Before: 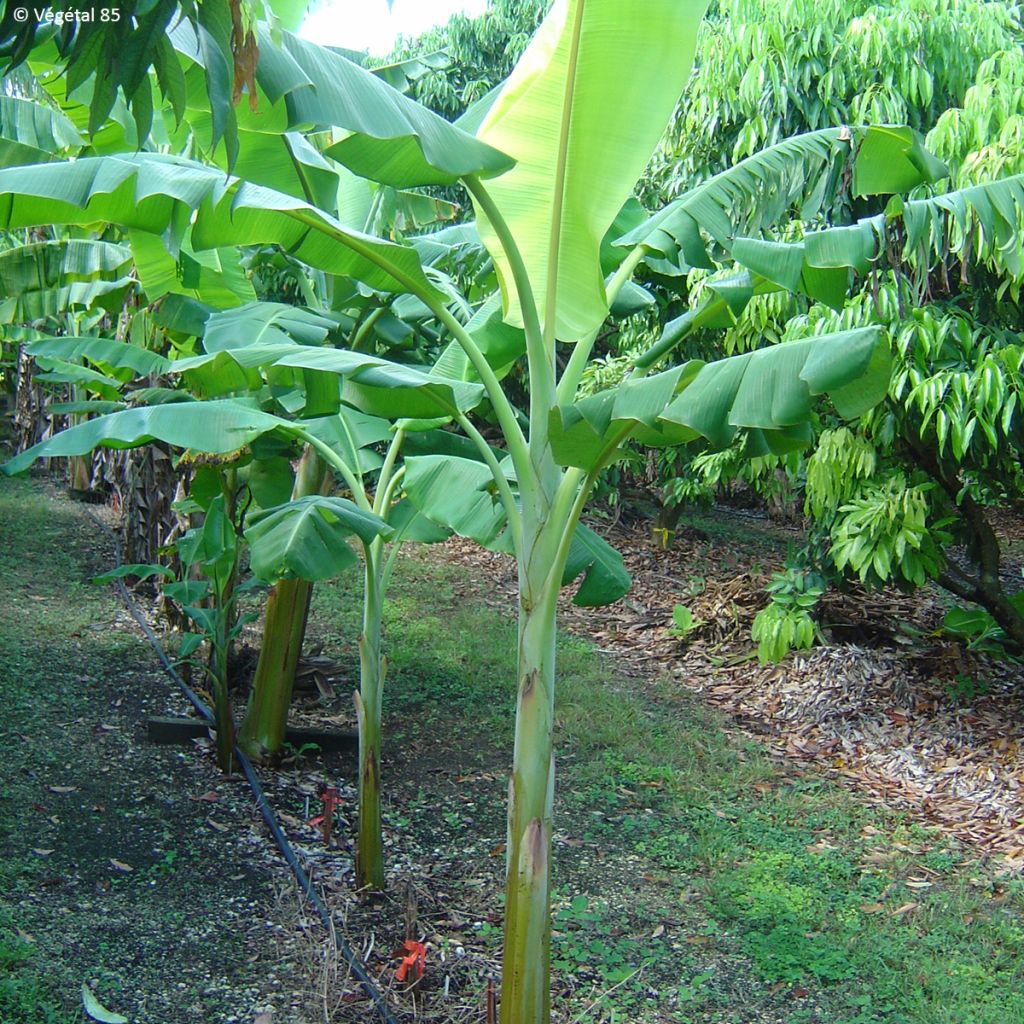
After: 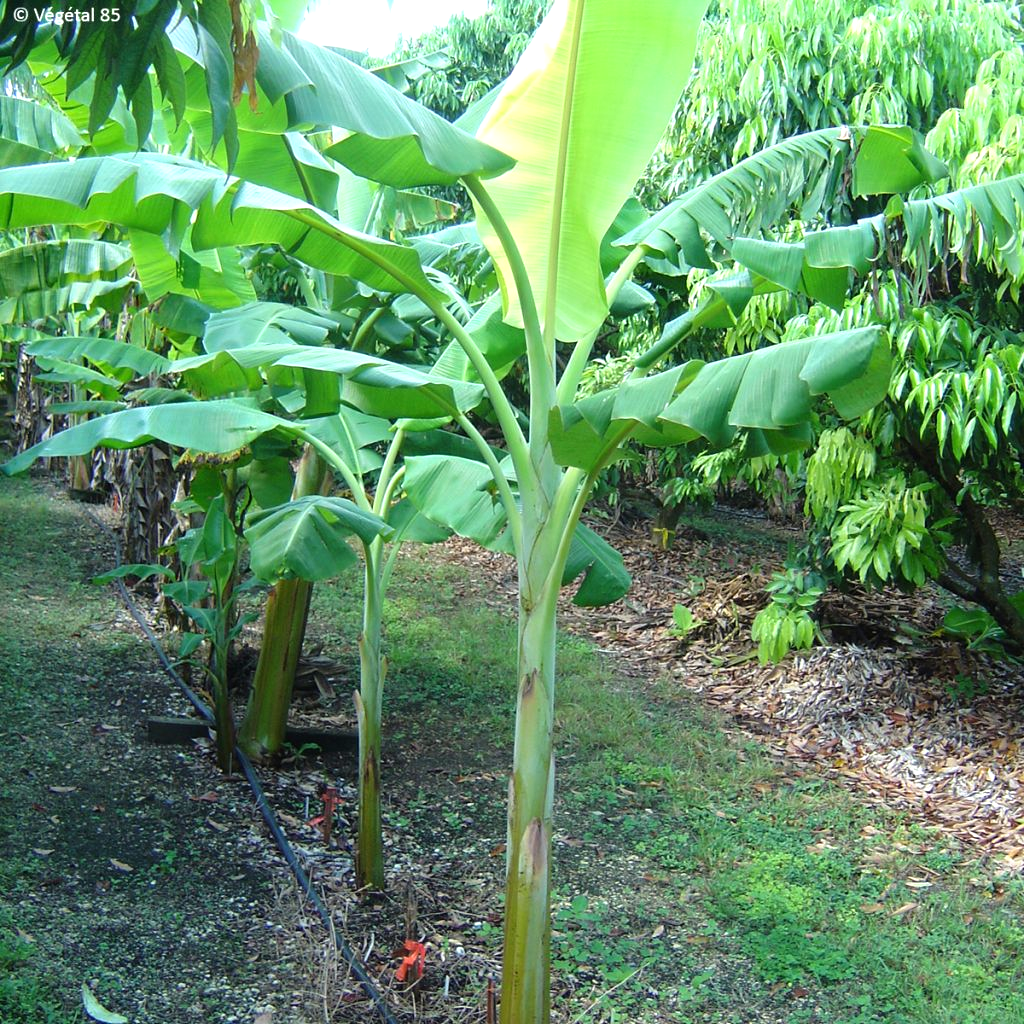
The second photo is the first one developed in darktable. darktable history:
tone equalizer: -8 EV -0.434 EV, -7 EV -0.415 EV, -6 EV -0.317 EV, -5 EV -0.189 EV, -3 EV 0.191 EV, -2 EV 0.348 EV, -1 EV 0.41 EV, +0 EV 0.394 EV
exposure: compensate exposure bias true, compensate highlight preservation false
